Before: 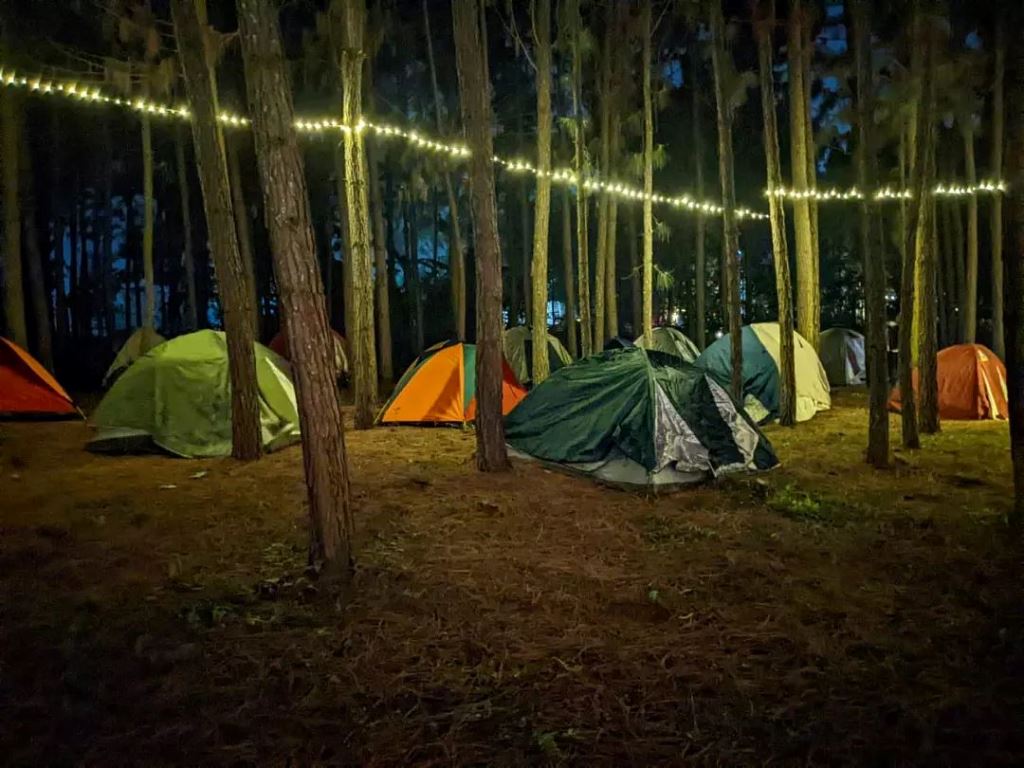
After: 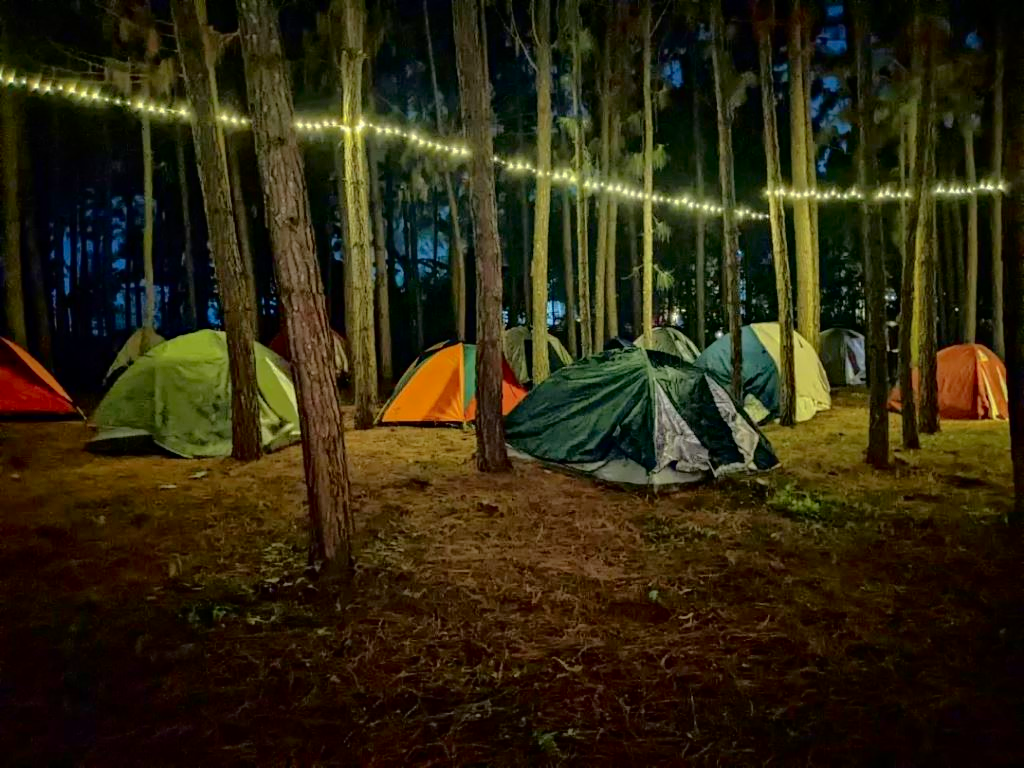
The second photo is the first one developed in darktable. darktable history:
fill light: exposure -2 EV, width 8.6
haze removal: compatibility mode true, adaptive false
shadows and highlights: on, module defaults
